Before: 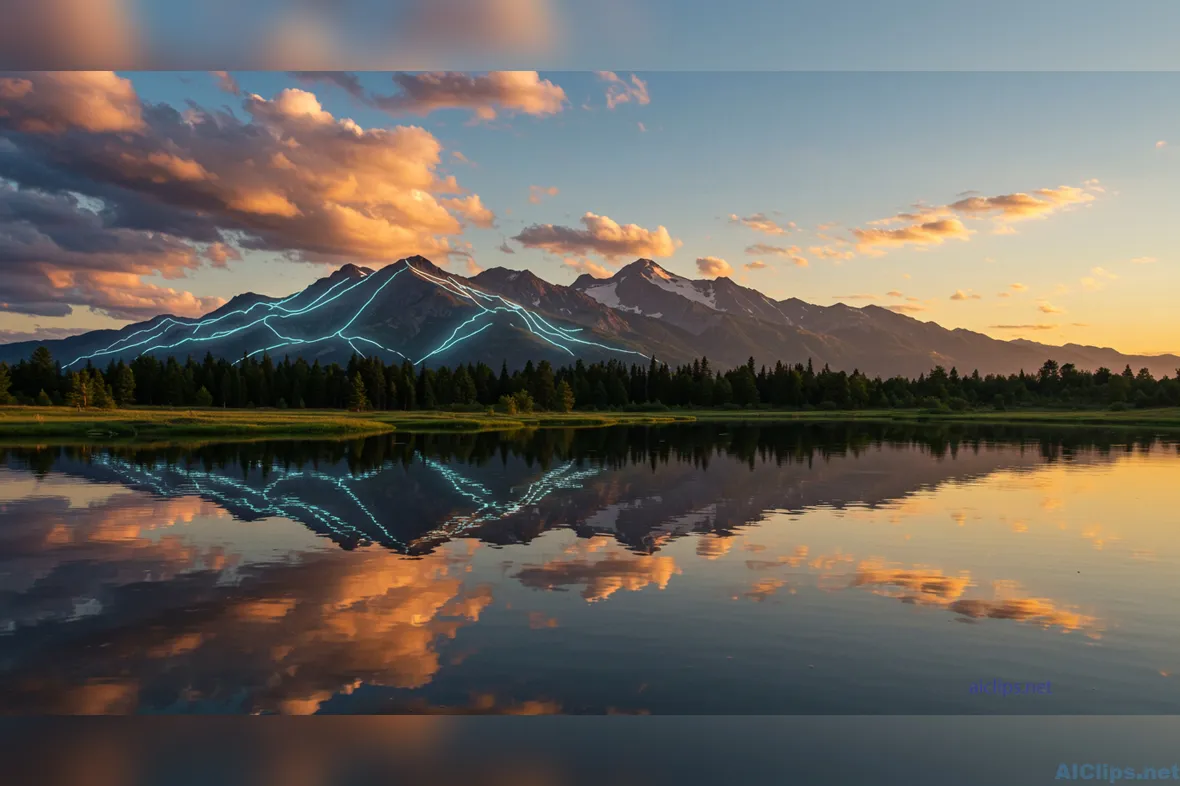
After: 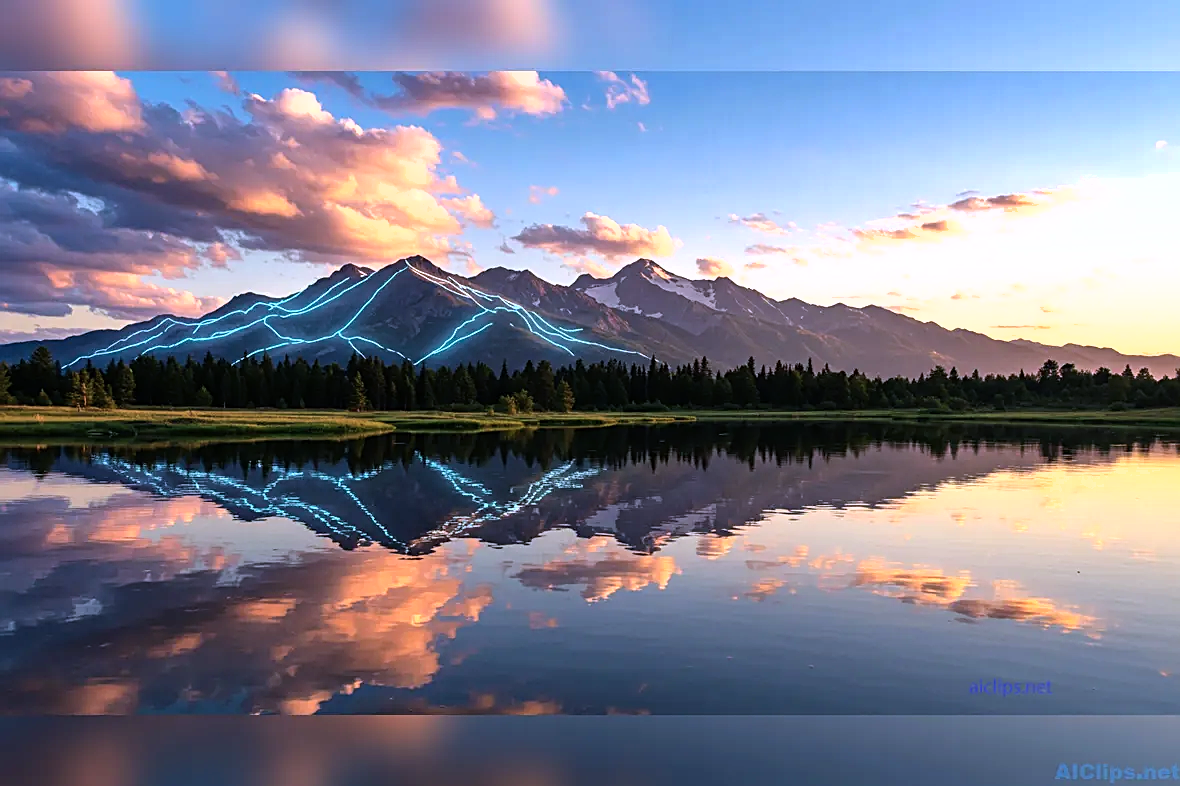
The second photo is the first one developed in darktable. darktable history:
shadows and highlights: soften with gaussian
exposure: exposure 0.153 EV, compensate highlight preservation false
sharpen: on, module defaults
color calibration: output R [1.003, 0.027, -0.041, 0], output G [-0.018, 1.043, -0.038, 0], output B [0.071, -0.086, 1.017, 0], gray › normalize channels true, illuminant as shot in camera, x 0.379, y 0.395, temperature 4131.21 K, gamut compression 0.027
tone equalizer: -8 EV -0.724 EV, -7 EV -0.671 EV, -6 EV -0.604 EV, -5 EV -0.402 EV, -3 EV 0.382 EV, -2 EV 0.6 EV, -1 EV 0.695 EV, +0 EV 0.775 EV
